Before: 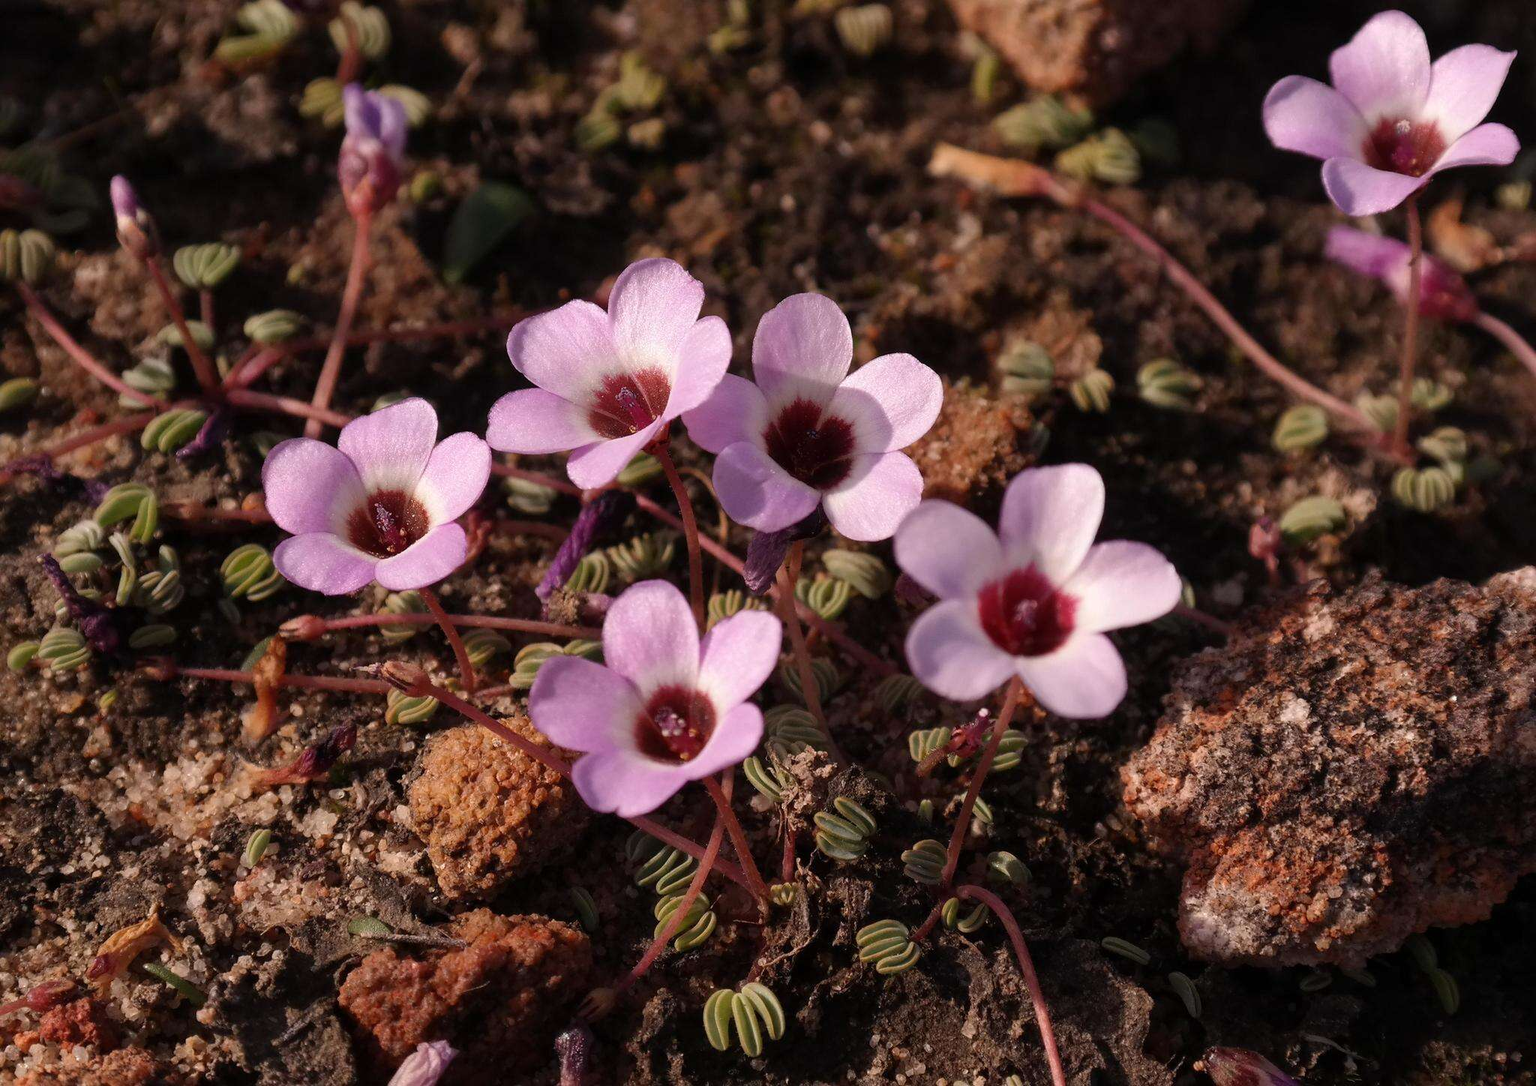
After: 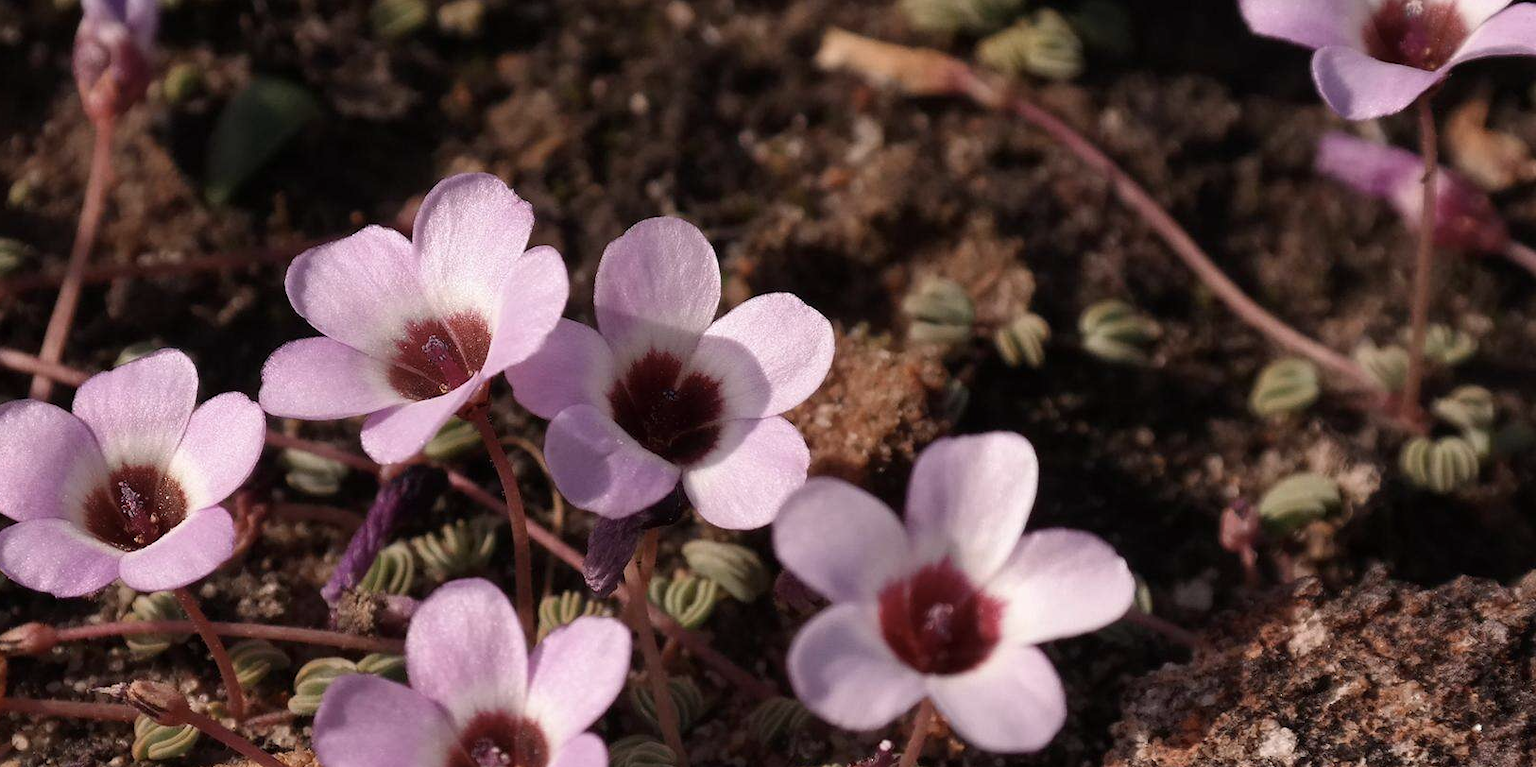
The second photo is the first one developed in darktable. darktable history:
crop: left 18.302%, top 11.128%, right 2.287%, bottom 32.772%
contrast brightness saturation: contrast 0.056, brightness -0.01, saturation -0.226
